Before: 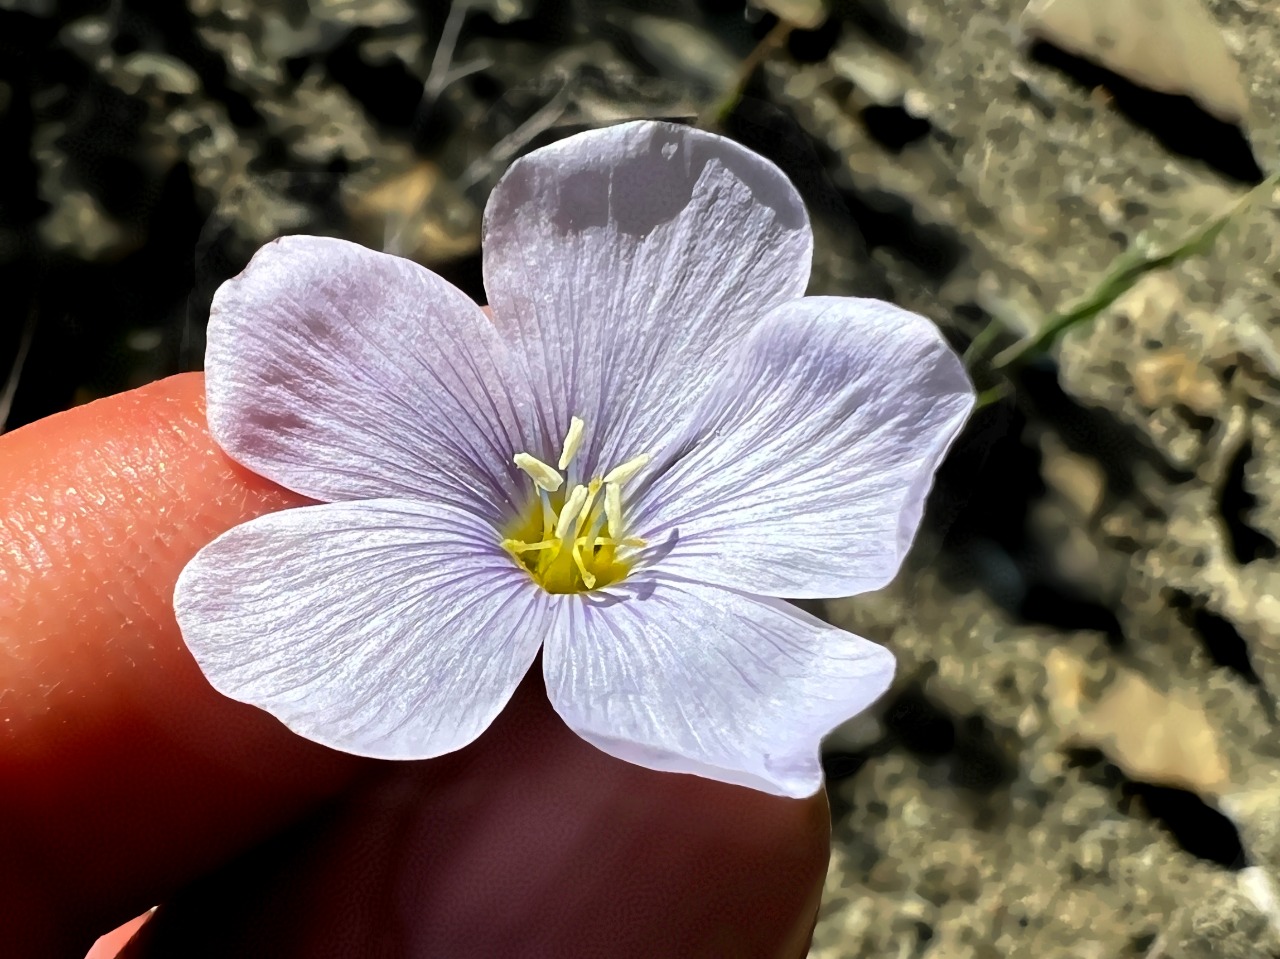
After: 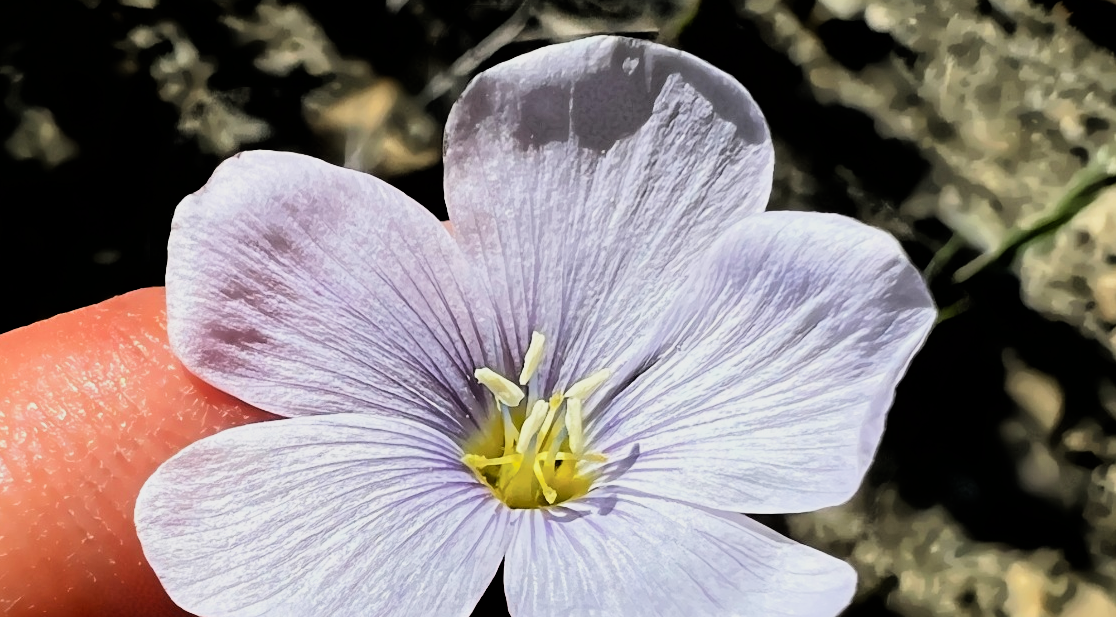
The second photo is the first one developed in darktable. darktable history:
filmic rgb: black relative exposure -5.07 EV, white relative exposure 3.95 EV, threshold 2.96 EV, hardness 2.88, contrast 1.516, enable highlight reconstruction true
crop: left 3.113%, top 8.88%, right 9.663%, bottom 26.761%
